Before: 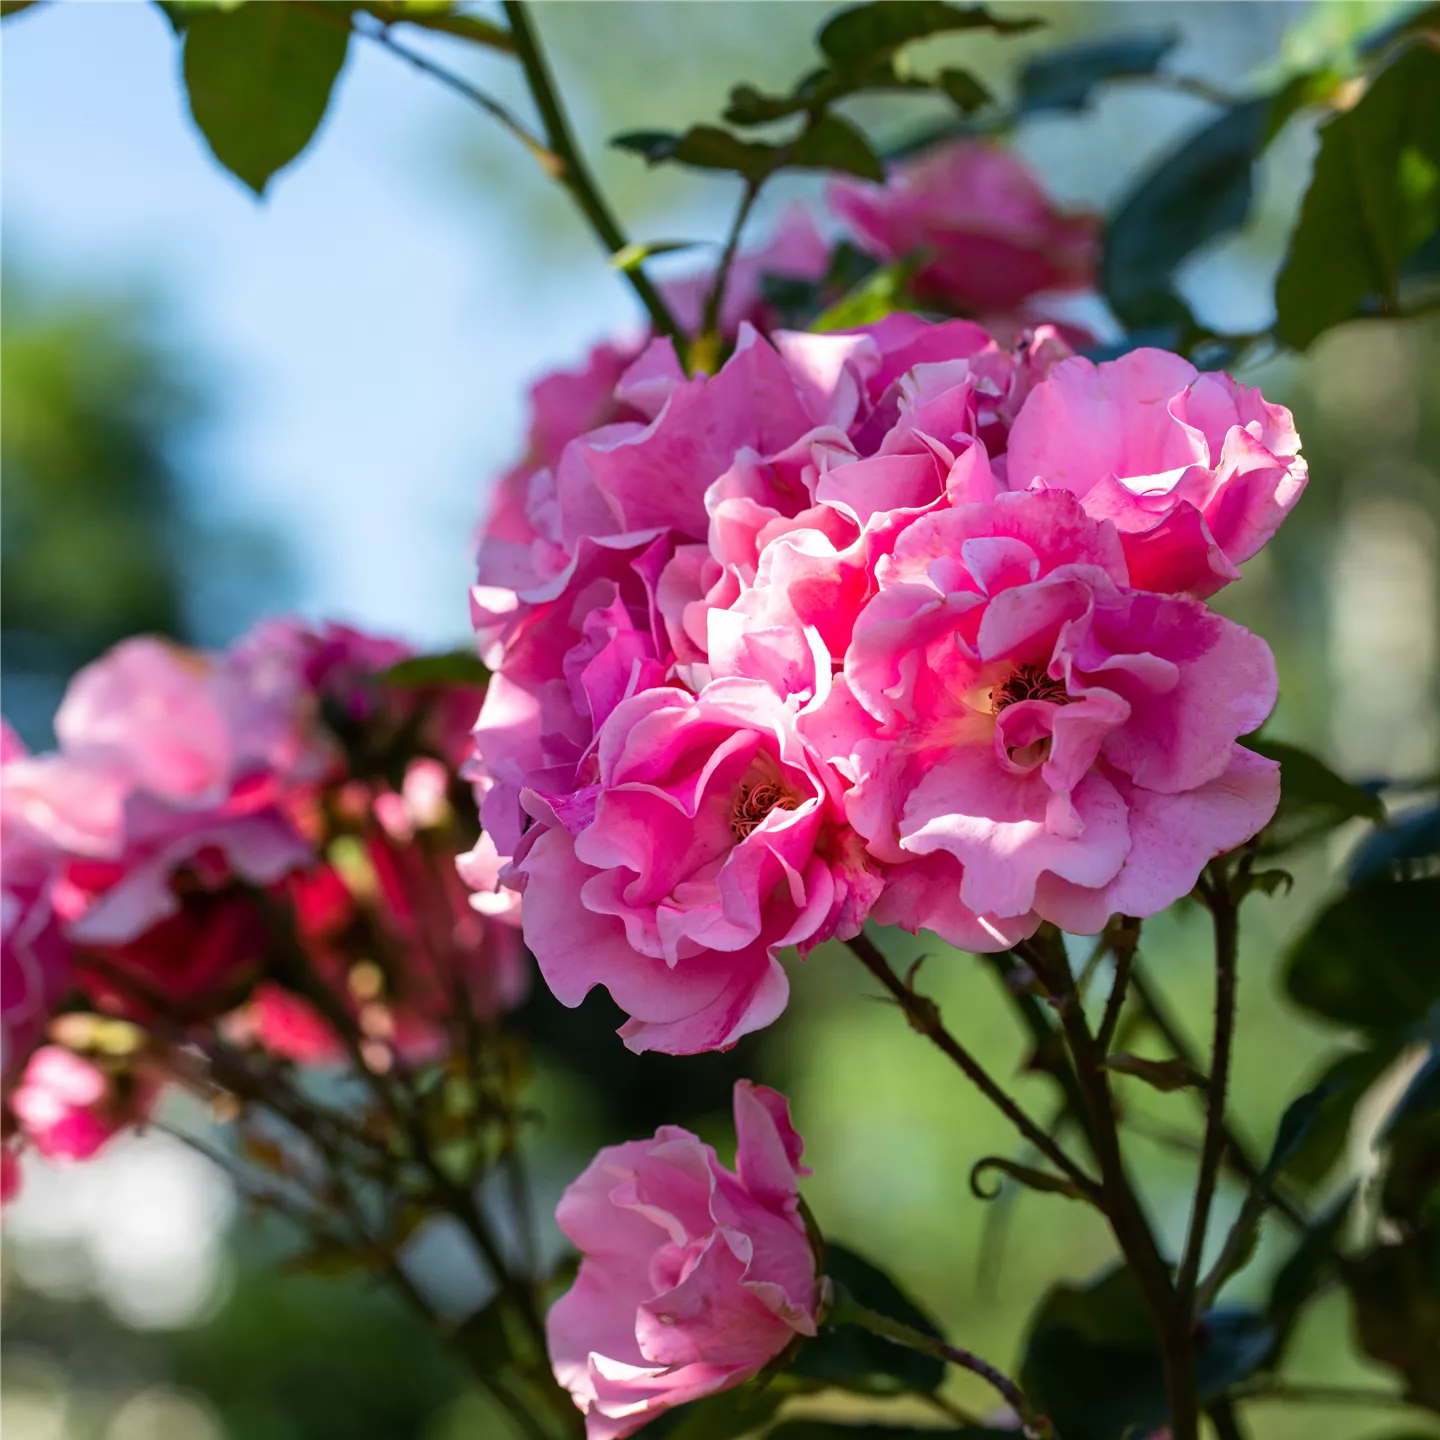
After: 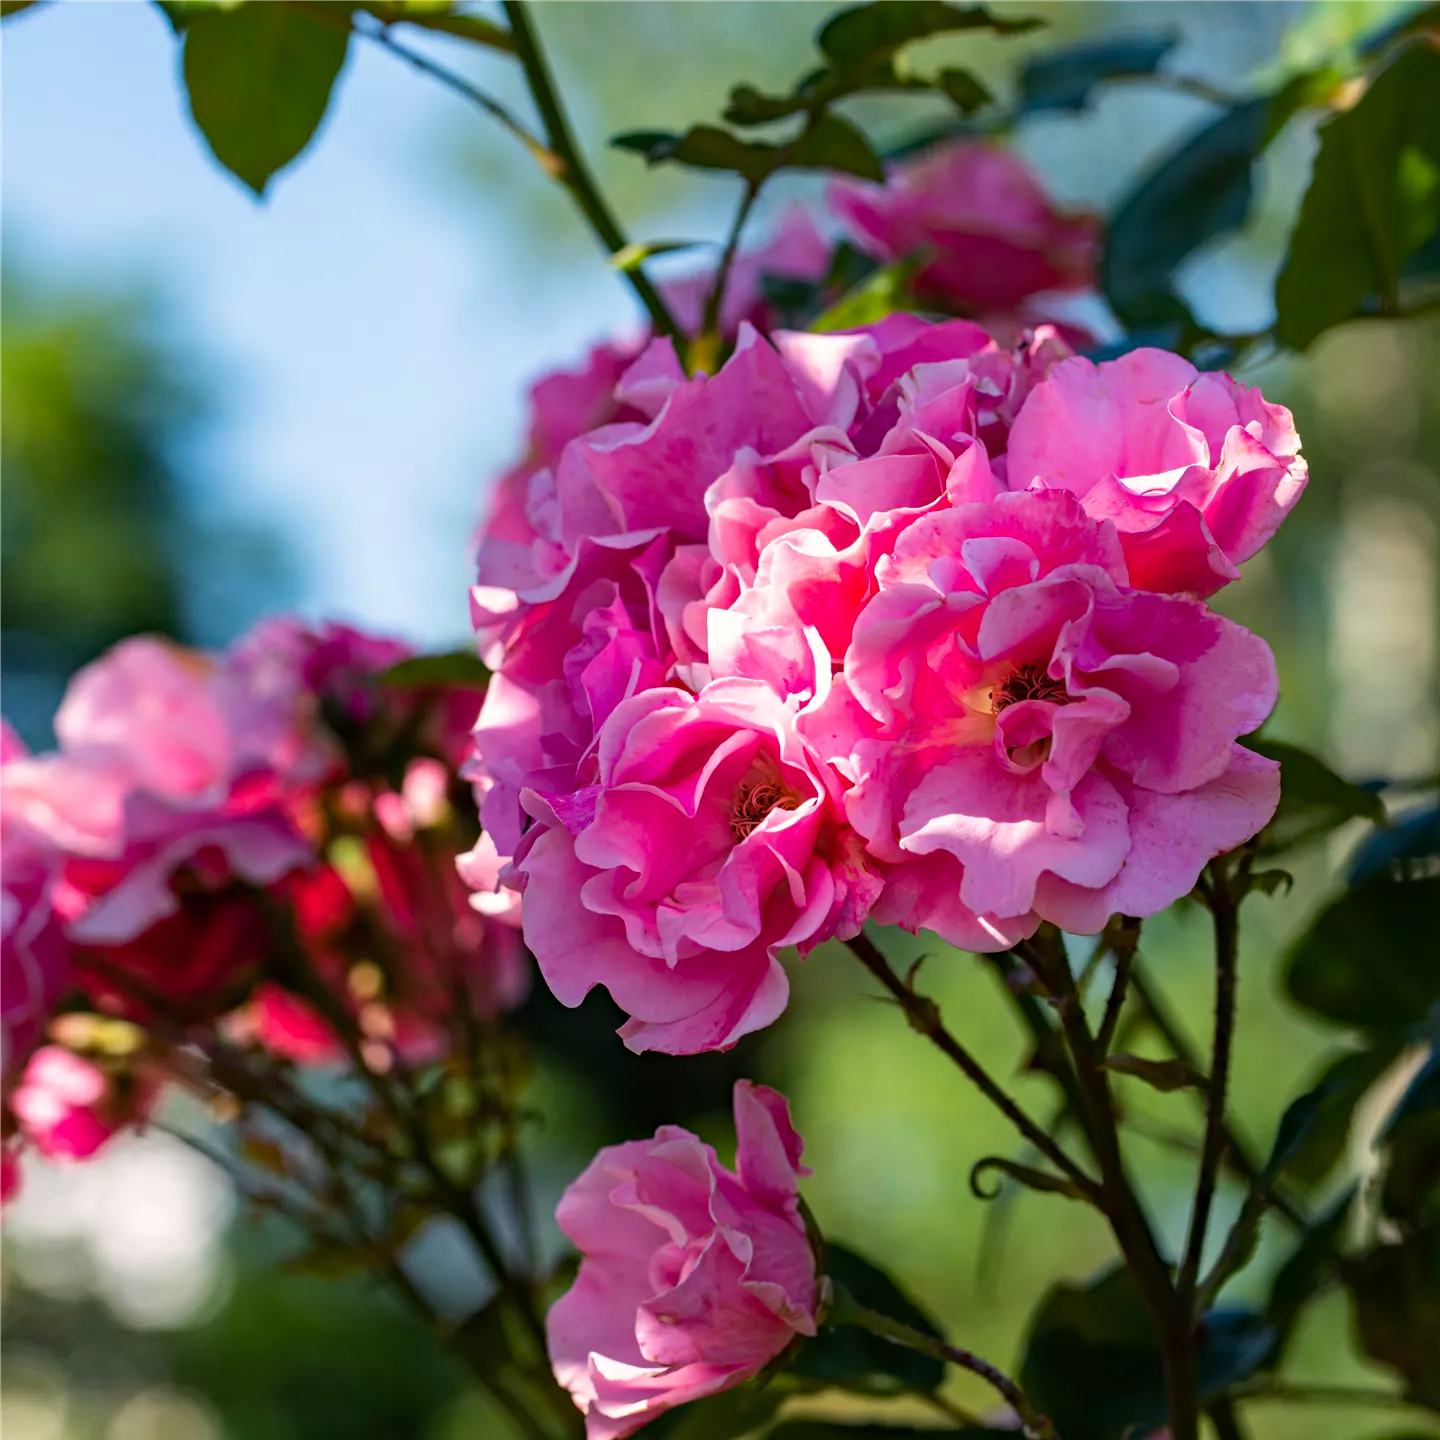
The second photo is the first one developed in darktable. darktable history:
color balance rgb: highlights gain › chroma 1.131%, highlights gain › hue 54.05°, perceptual saturation grading › global saturation 0.999%, global vibrance 10.142%, saturation formula JzAzBz (2021)
haze removal: adaptive false
